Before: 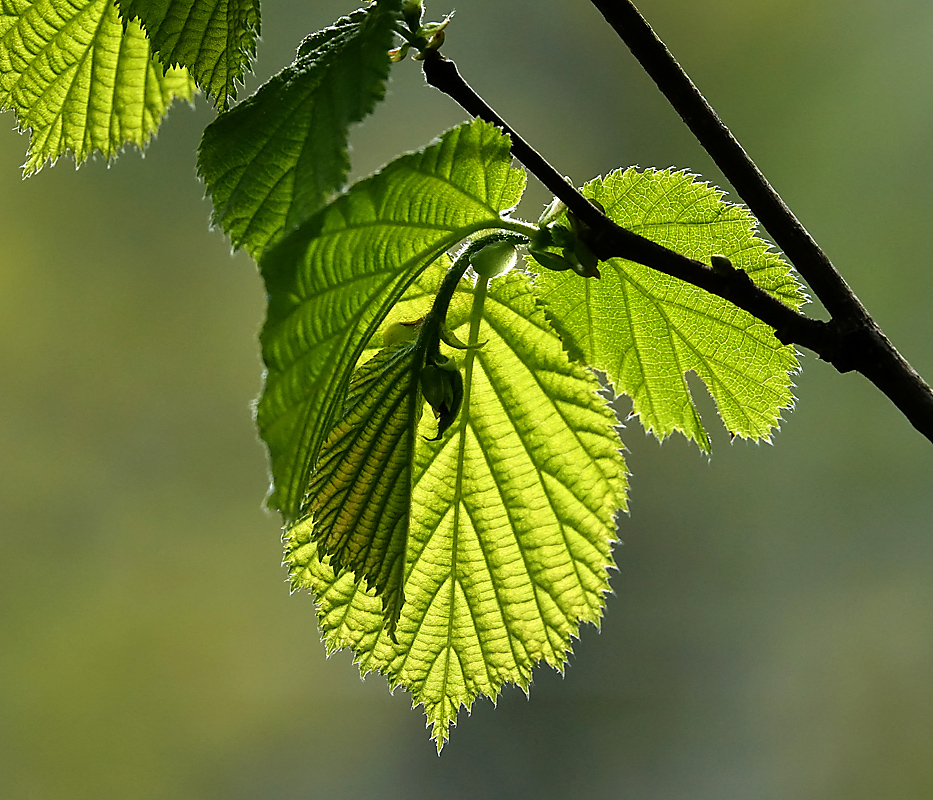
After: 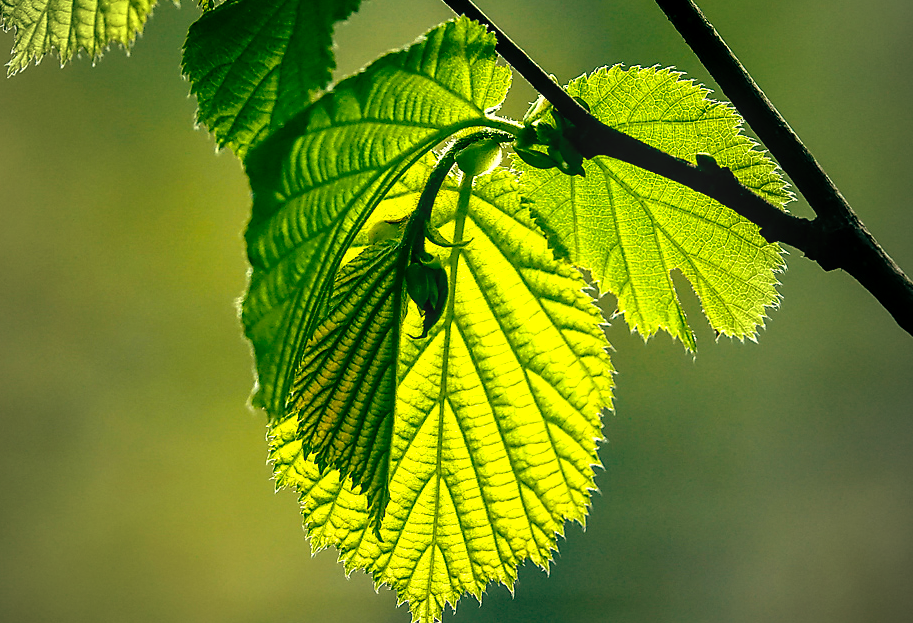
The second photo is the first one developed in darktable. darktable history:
exposure: exposure 0.6 EV, compensate highlight preservation false
crop and rotate: left 1.814%, top 12.818%, right 0.25%, bottom 9.225%
local contrast: on, module defaults
color balance rgb: perceptual saturation grading › global saturation 20%, global vibrance 10%
color balance: mode lift, gamma, gain (sRGB), lift [1, 0.69, 1, 1], gamma [1, 1.482, 1, 1], gain [1, 1, 1, 0.802]
vignetting: fall-off start 72.14%, fall-off radius 108.07%, brightness -0.713, saturation -0.488, center (-0.054, -0.359), width/height ratio 0.729
